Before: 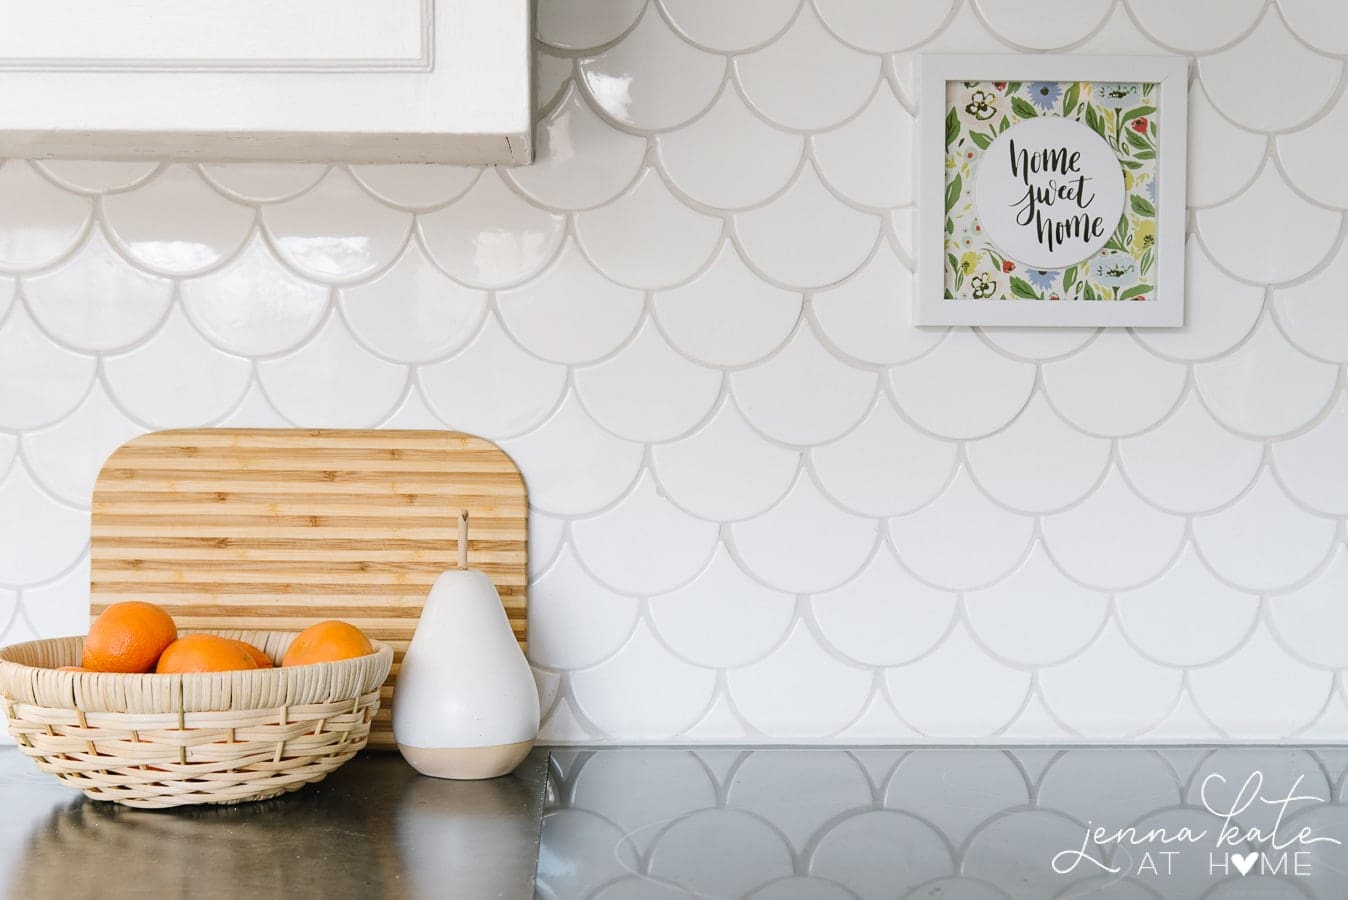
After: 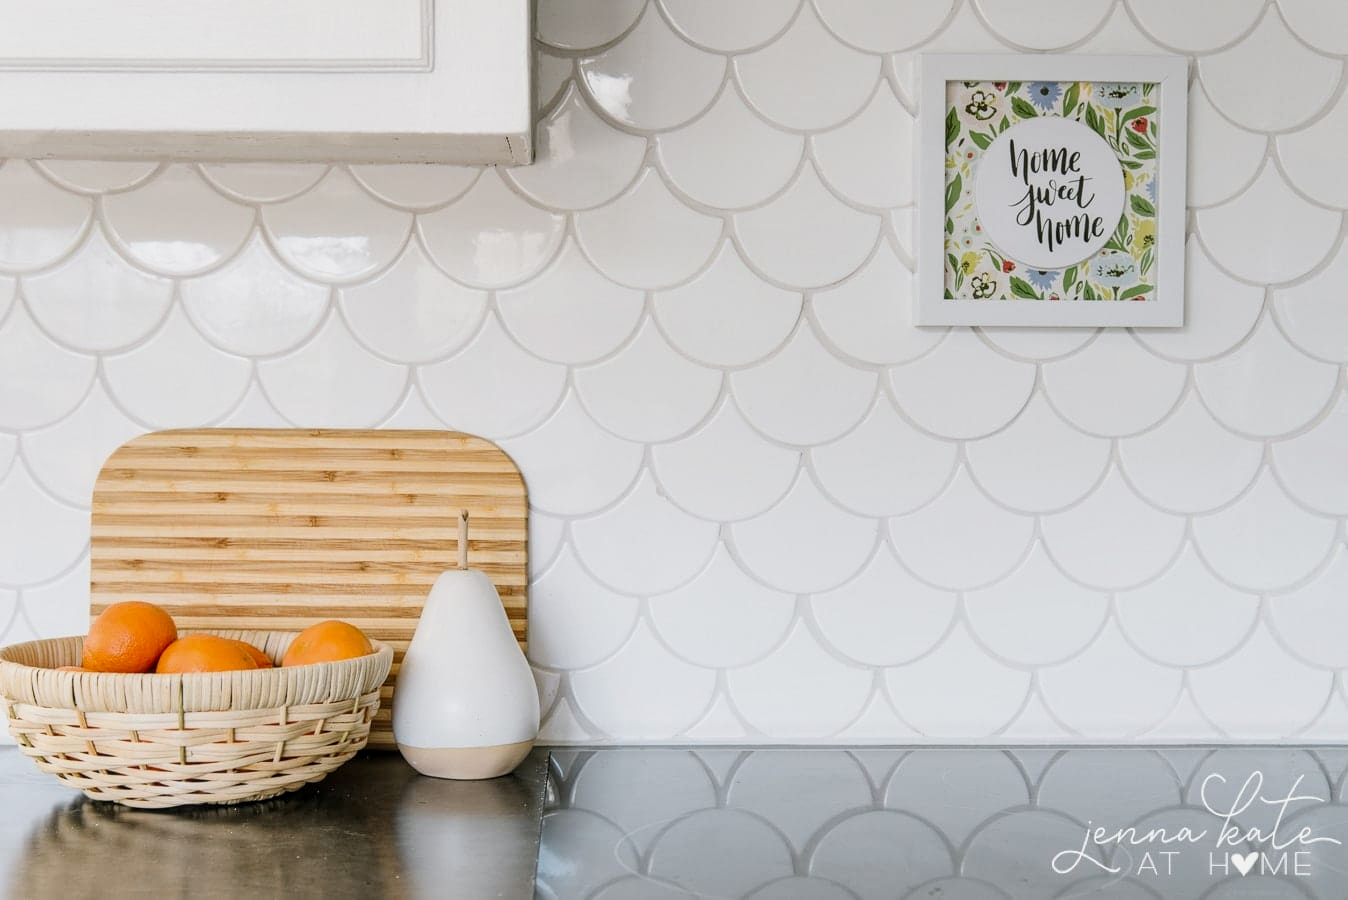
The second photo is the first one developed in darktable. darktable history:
local contrast: on, module defaults
filmic rgb: black relative exposure -11.32 EV, white relative exposure 3.22 EV, hardness 6.74, color science v6 (2022)
